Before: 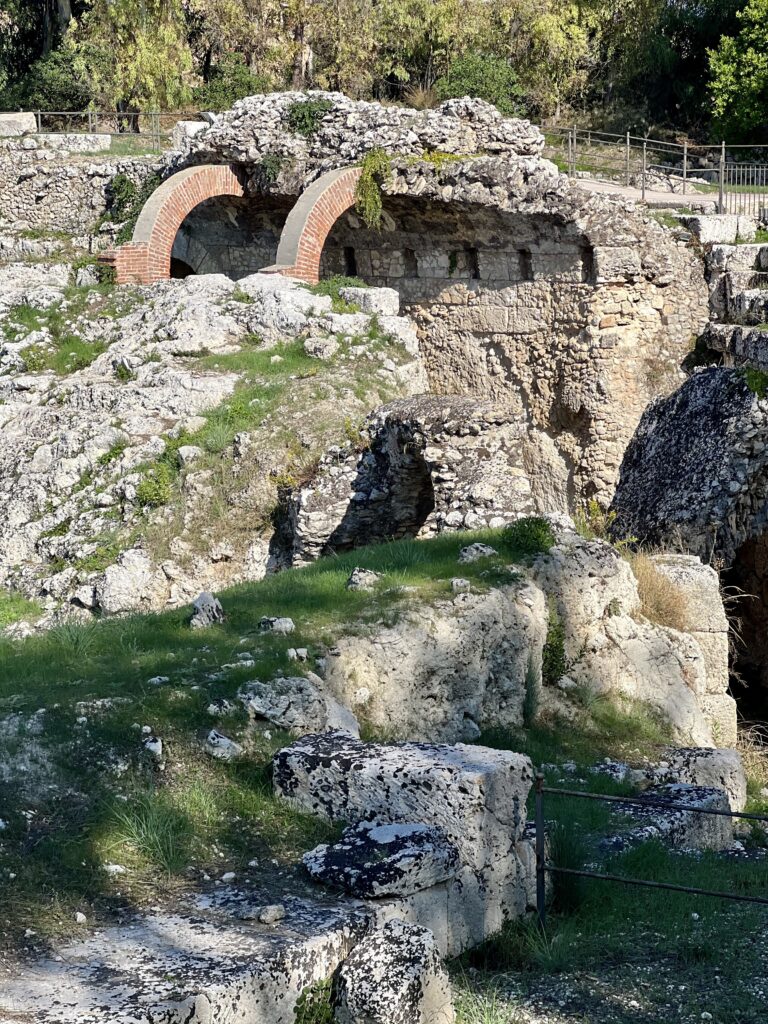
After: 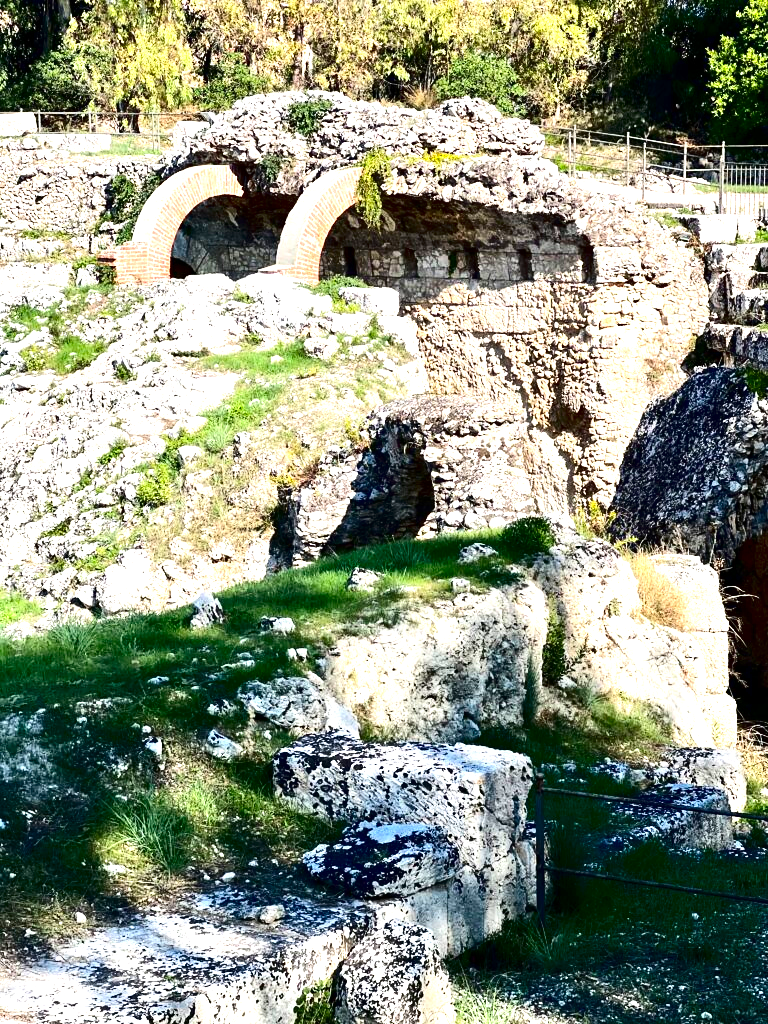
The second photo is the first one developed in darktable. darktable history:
contrast brightness saturation: contrast 0.237, brightness -0.232, saturation 0.135
exposure: black level correction 0, exposure 1.295 EV, compensate highlight preservation false
